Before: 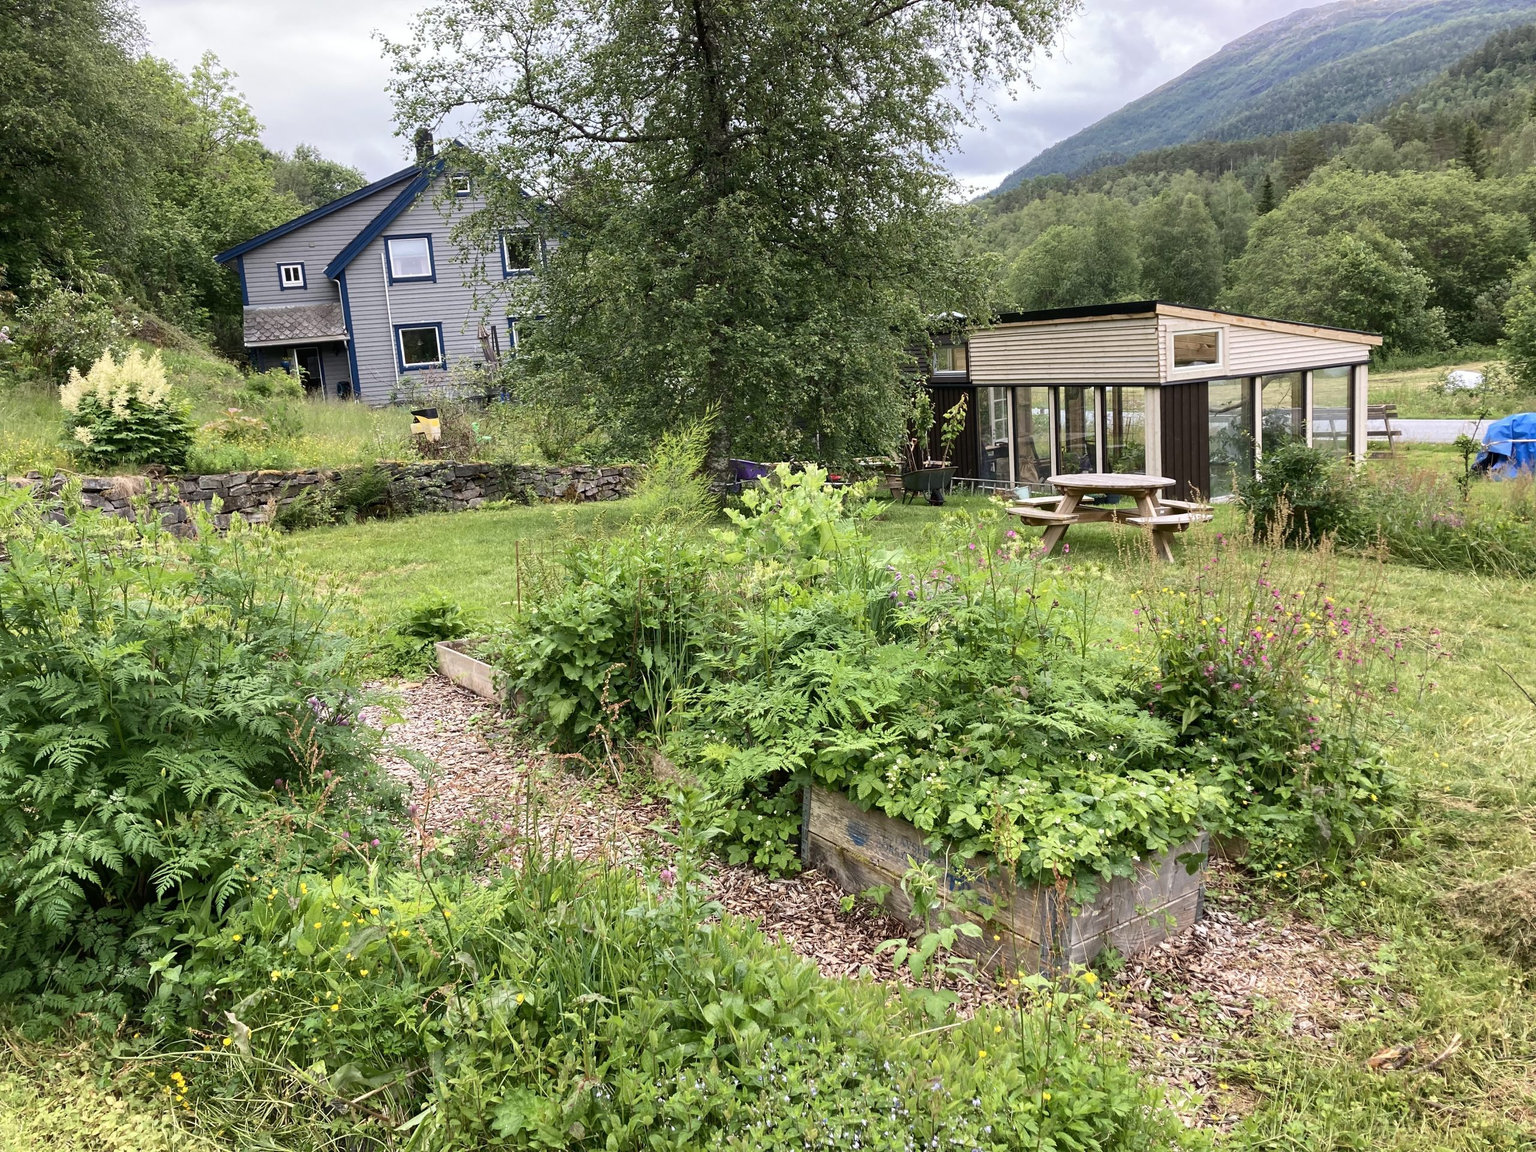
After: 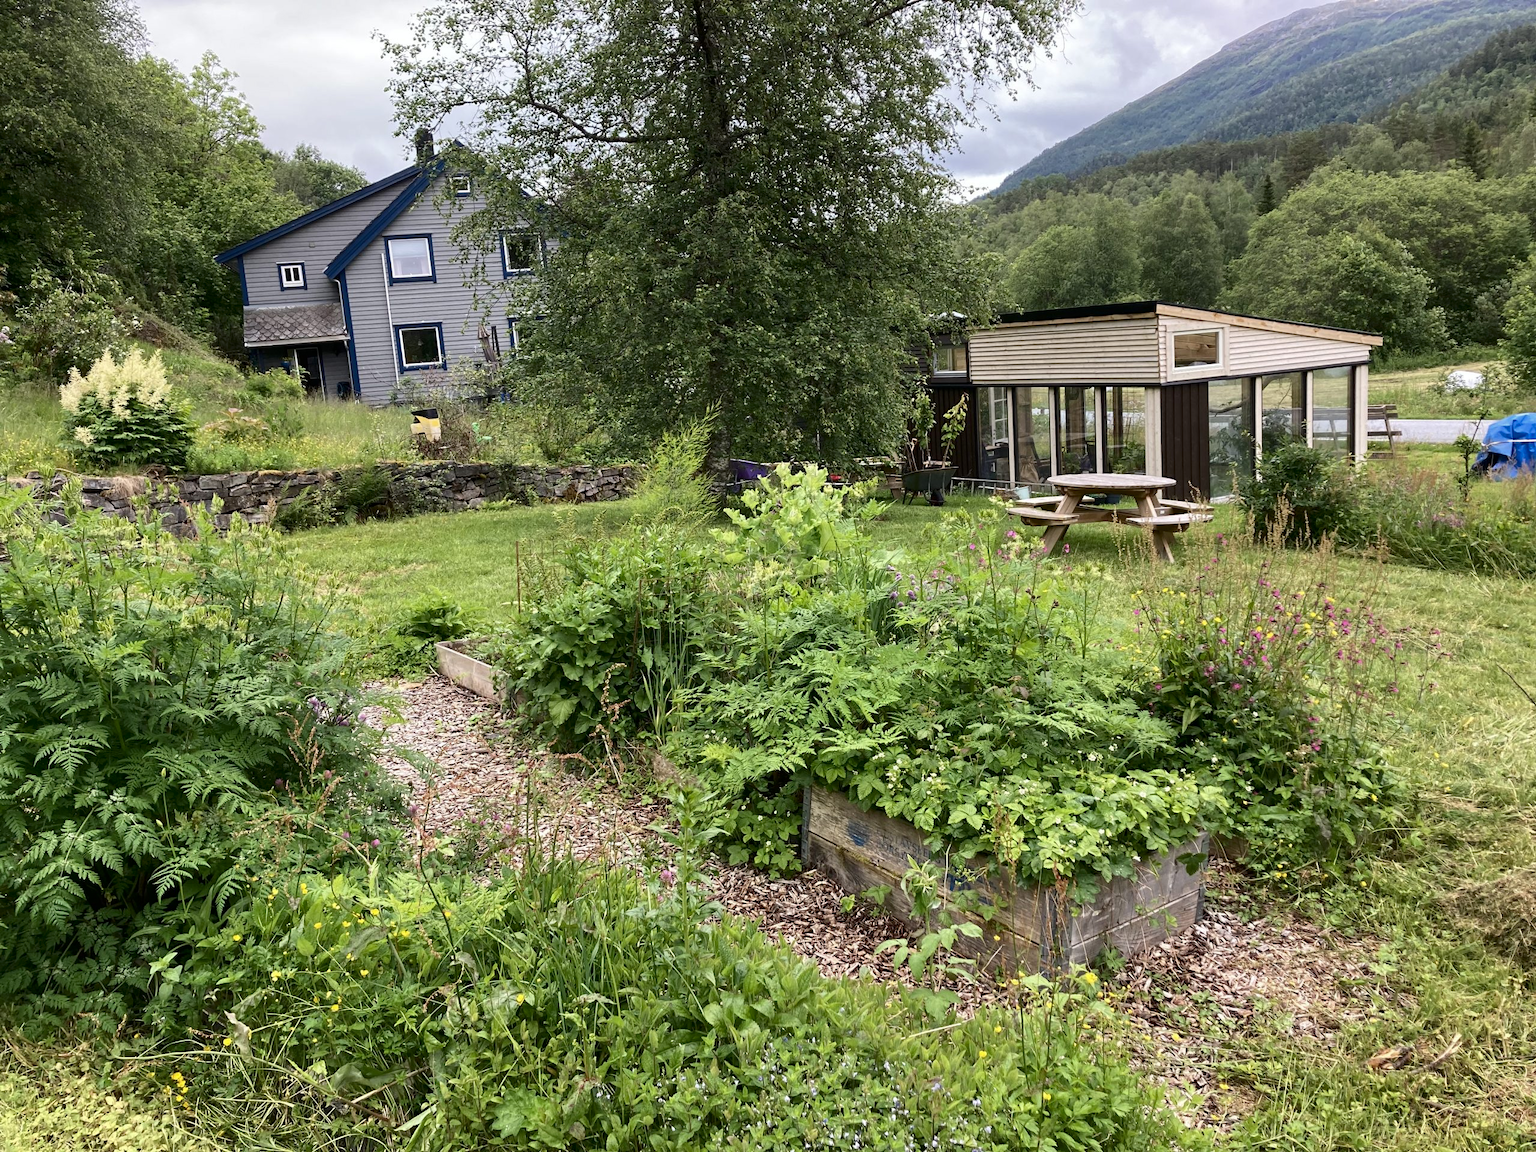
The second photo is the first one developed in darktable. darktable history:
contrast brightness saturation: brightness -0.097
